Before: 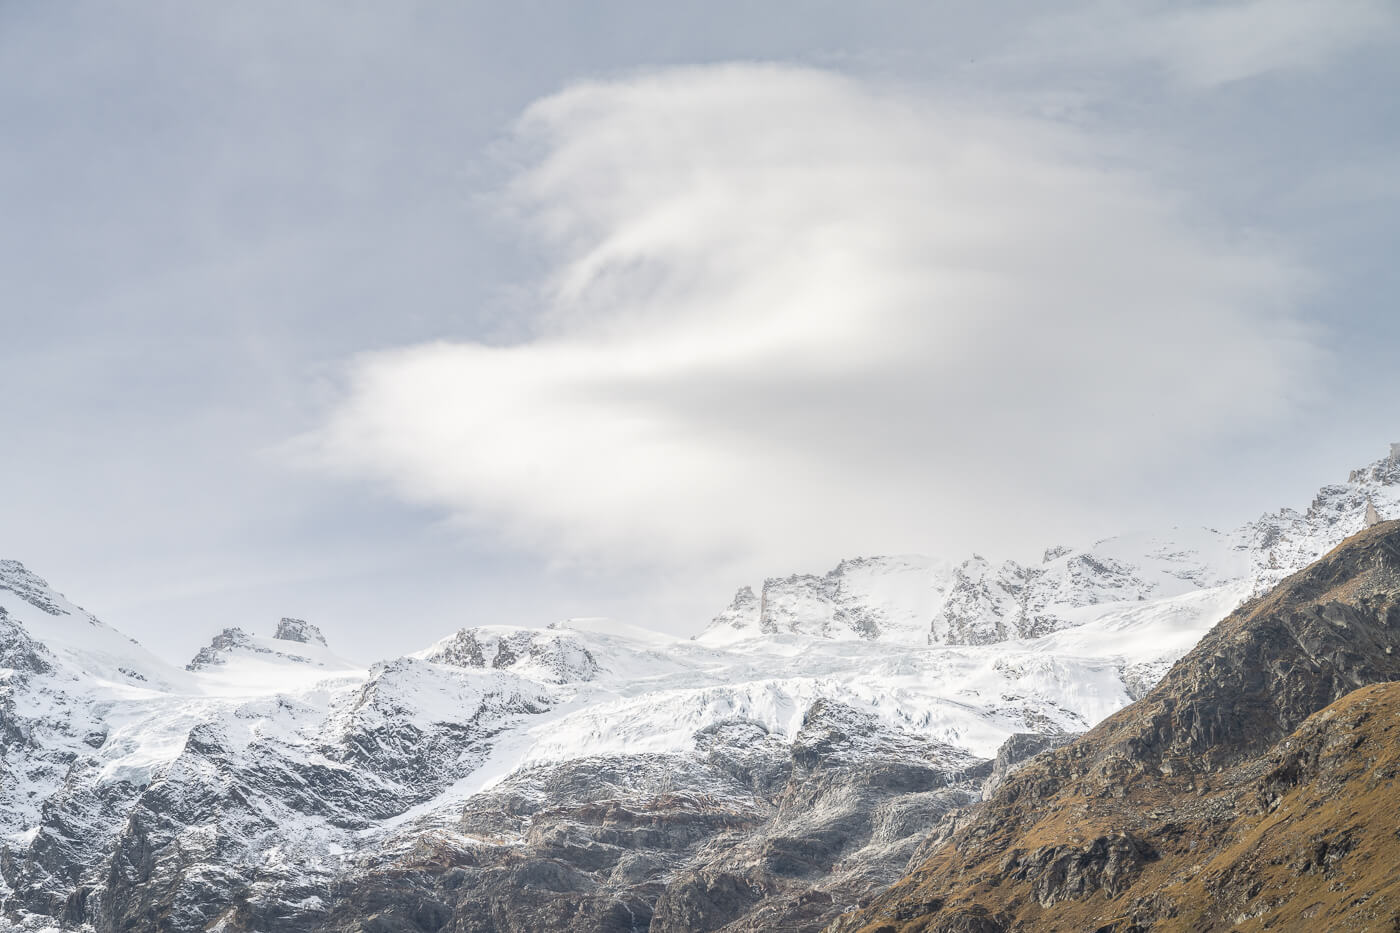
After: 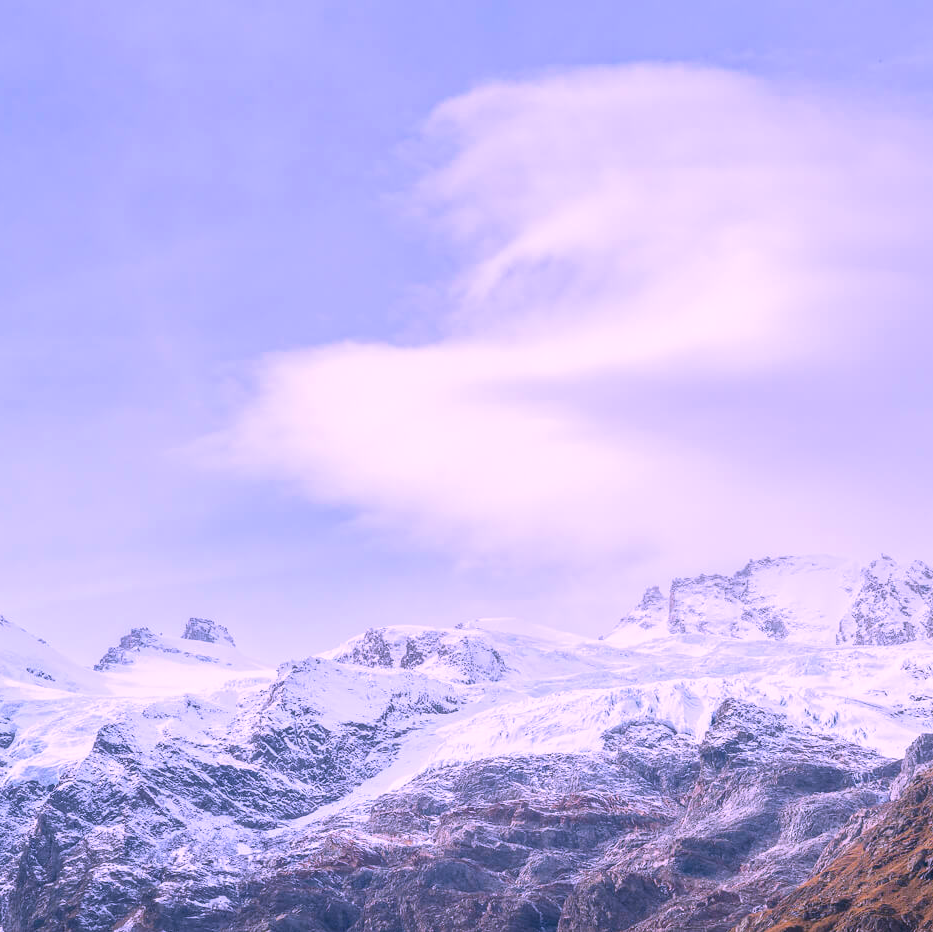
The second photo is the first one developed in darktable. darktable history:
color correction: highlights a* 19.5, highlights b* -11.53, saturation 1.69
crop and rotate: left 6.617%, right 26.717%
color calibration: illuminant F (fluorescent), F source F9 (Cool White Deluxe 4150 K) – high CRI, x 0.374, y 0.373, temperature 4158.34 K
